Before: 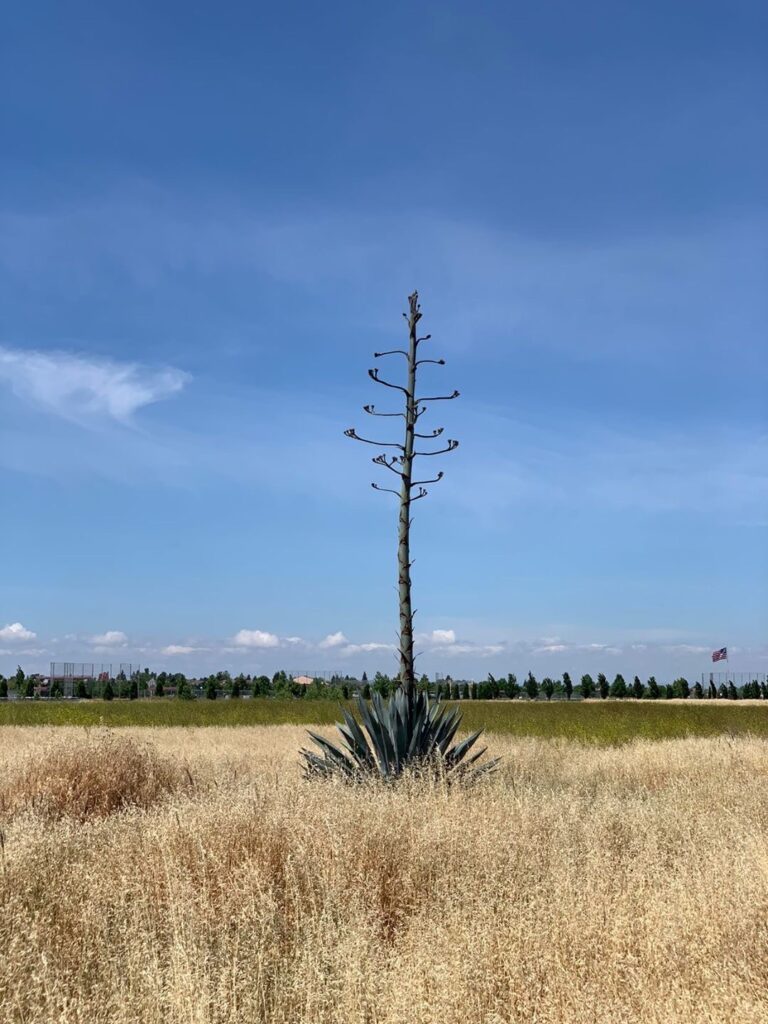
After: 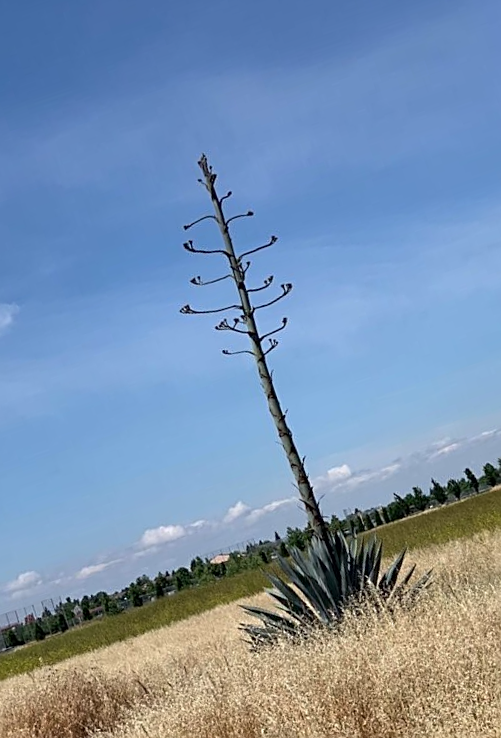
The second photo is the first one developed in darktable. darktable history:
crop and rotate: angle 18.52°, left 6.729%, right 3.638%, bottom 1.069%
sharpen: on, module defaults
contrast brightness saturation: saturation -0.058
